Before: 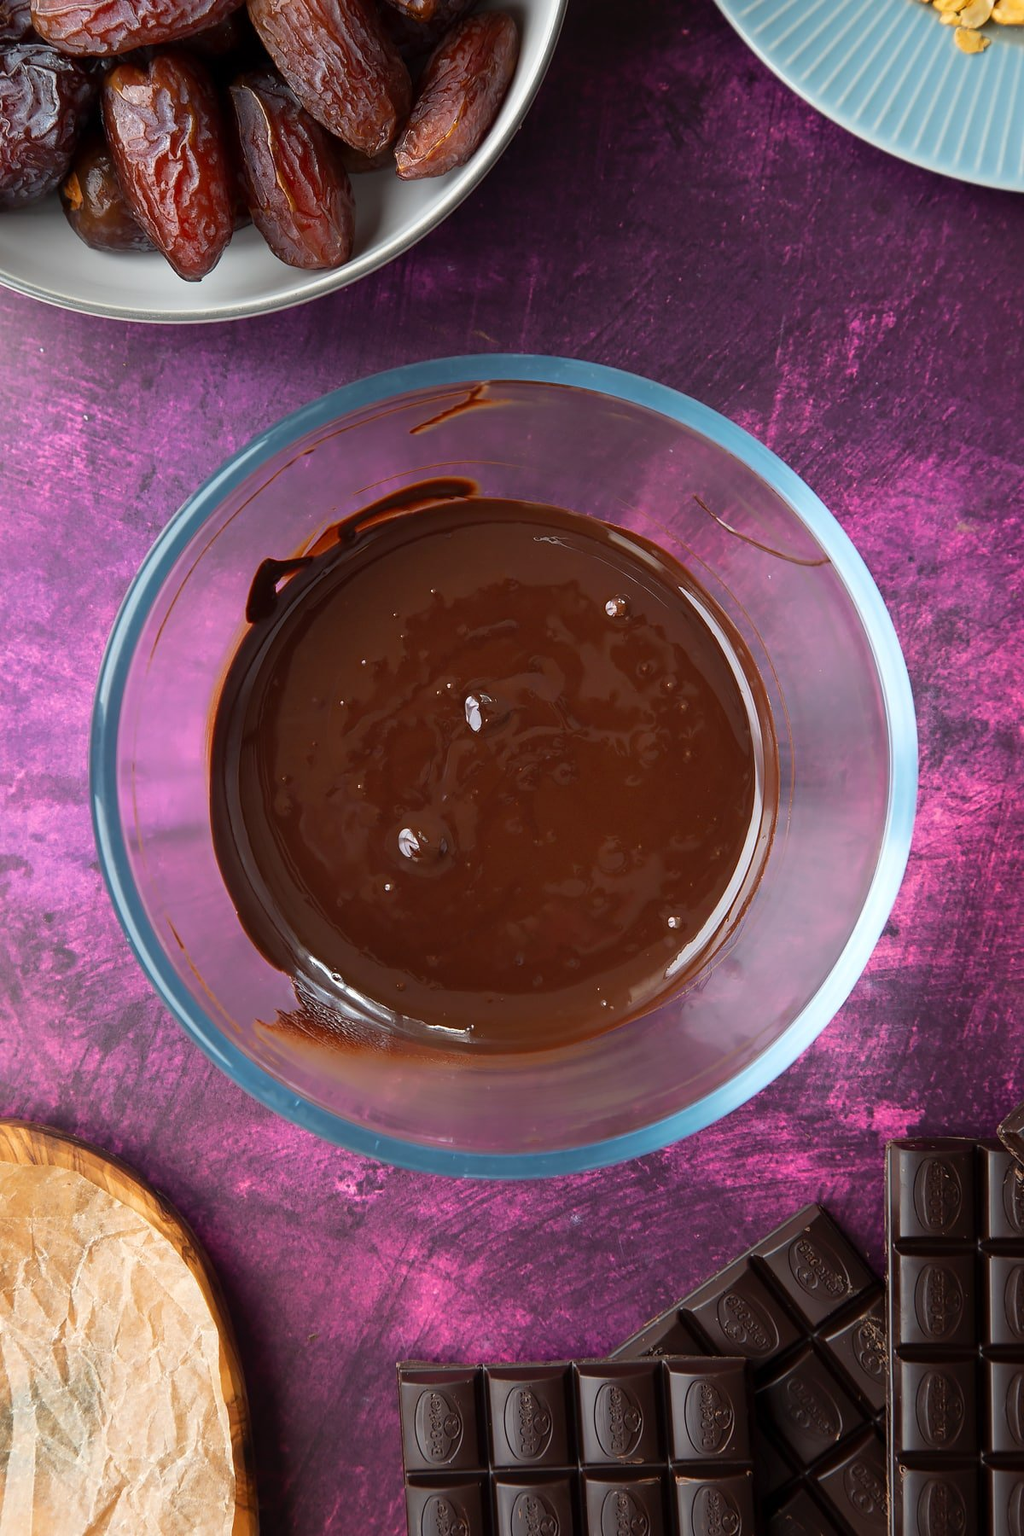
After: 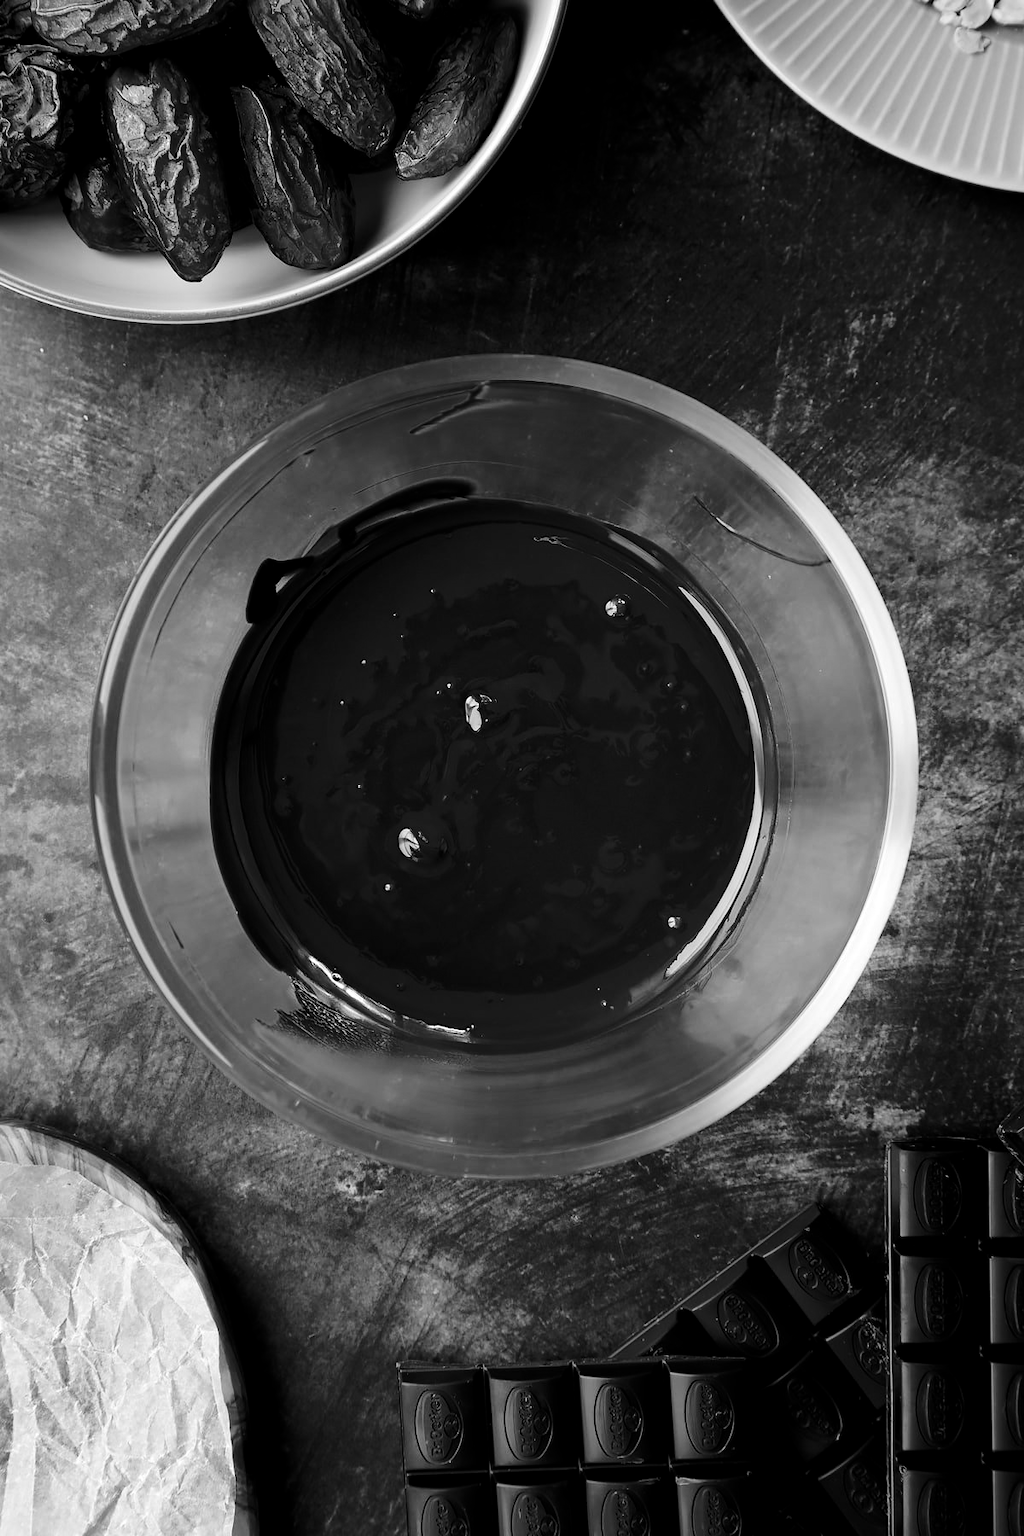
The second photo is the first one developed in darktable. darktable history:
tone curve: curves: ch0 [(0, 0) (0.126, 0.061) (0.338, 0.285) (0.494, 0.518) (0.703, 0.762) (1, 1)]; ch1 [(0, 0) (0.389, 0.313) (0.457, 0.442) (0.5, 0.501) (0.55, 0.578) (1, 1)]; ch2 [(0, 0) (0.44, 0.424) (0.501, 0.499) (0.557, 0.564) (0.613, 0.67) (0.707, 0.746) (1, 1)], color space Lab, independent channels, preserve colors none
monochrome: a 16.06, b 15.48, size 1
levels: levels [0.029, 0.545, 0.971]
